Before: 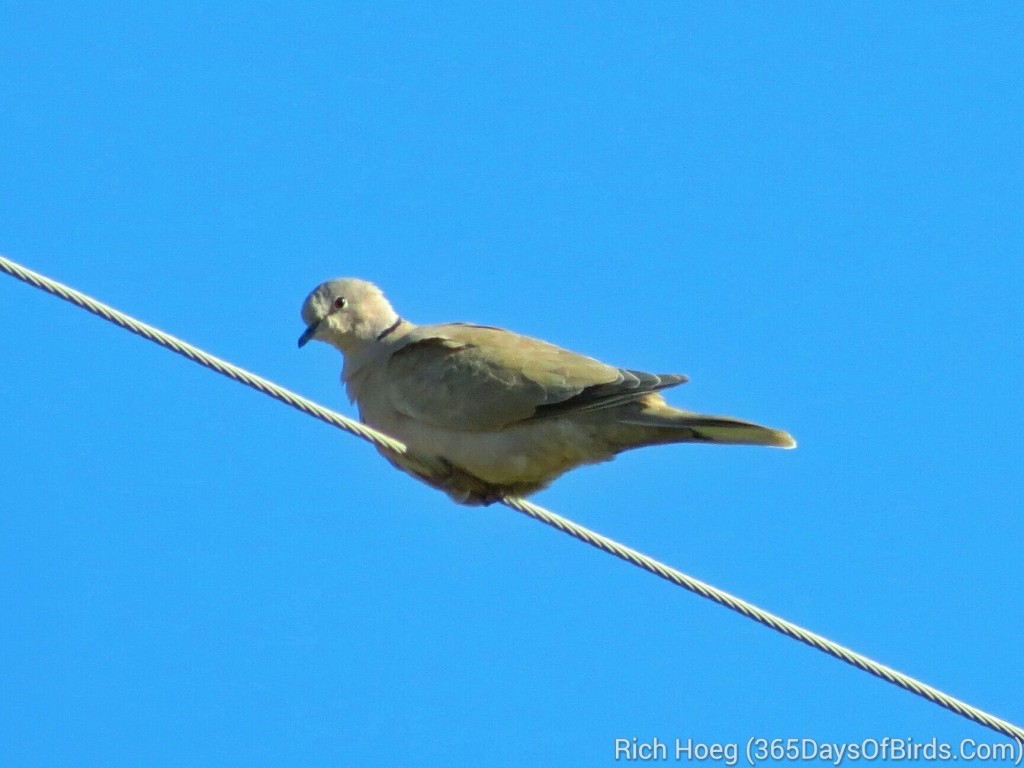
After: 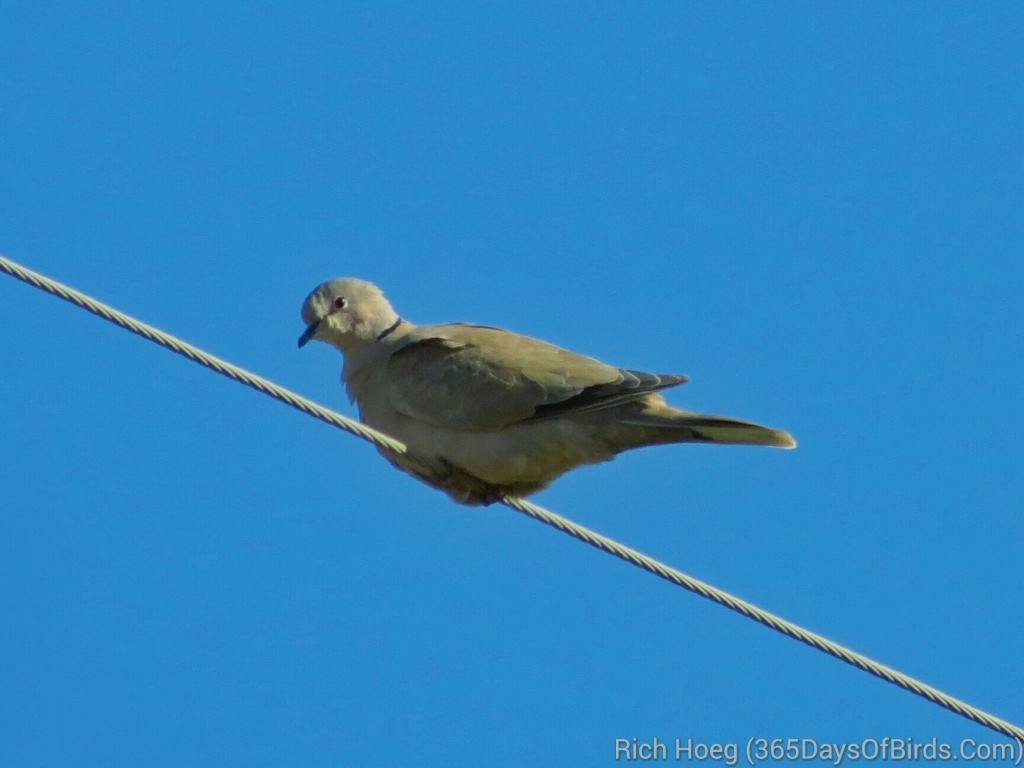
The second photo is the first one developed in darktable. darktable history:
exposure: black level correction 0, exposure -0.682 EV, compensate exposure bias true, compensate highlight preservation false
